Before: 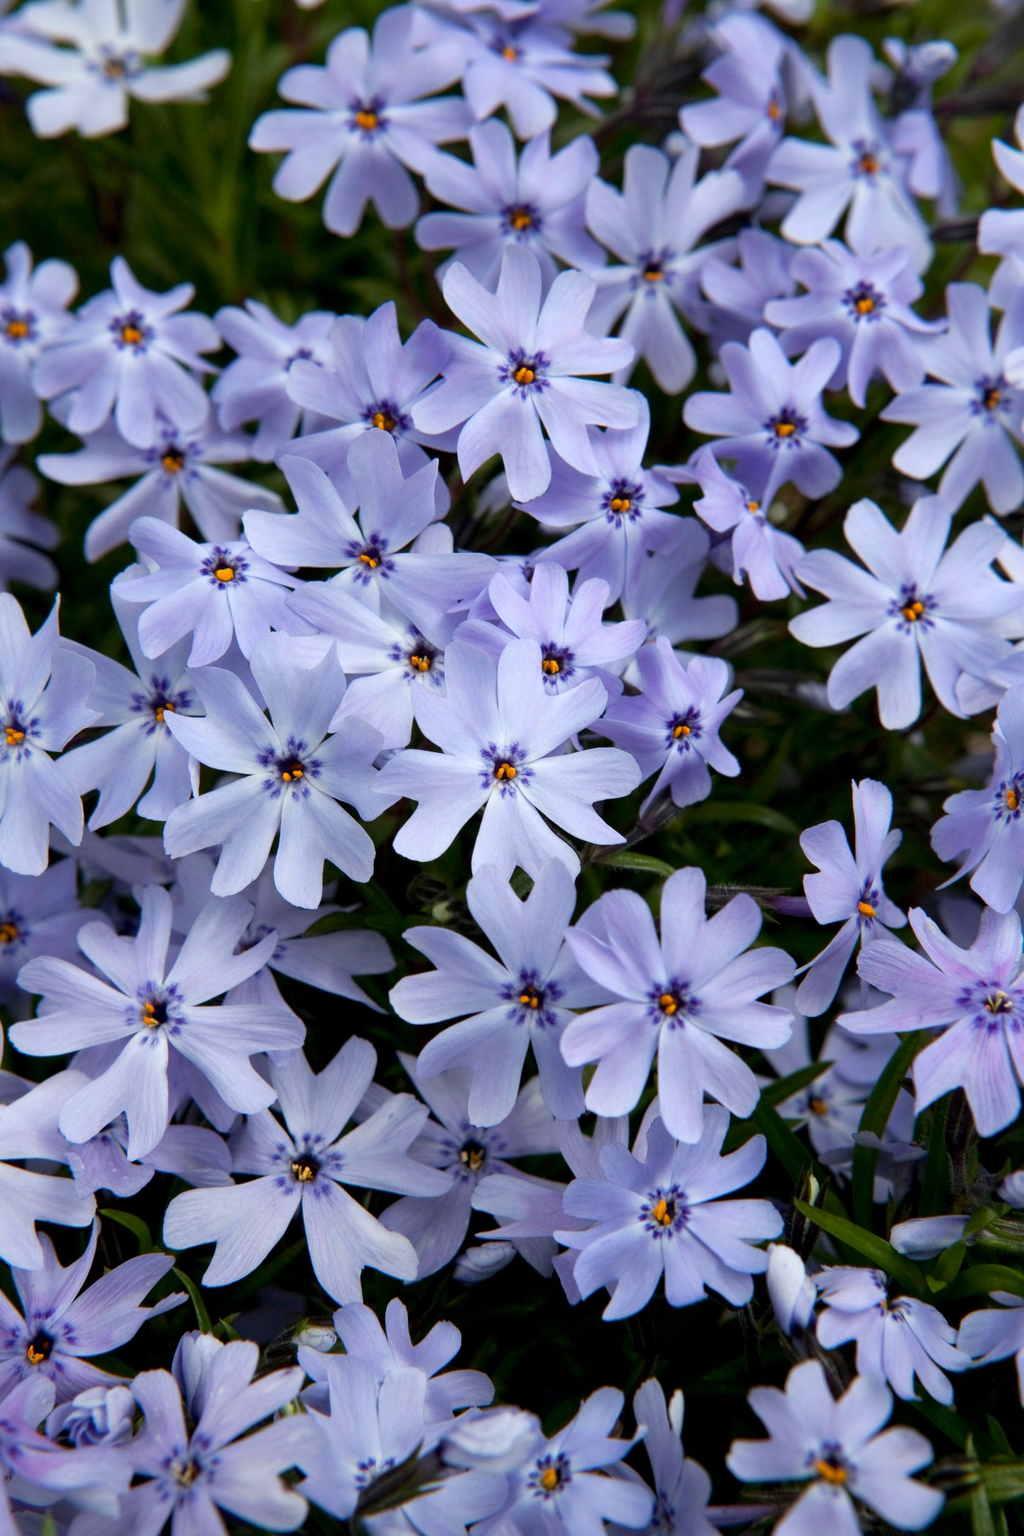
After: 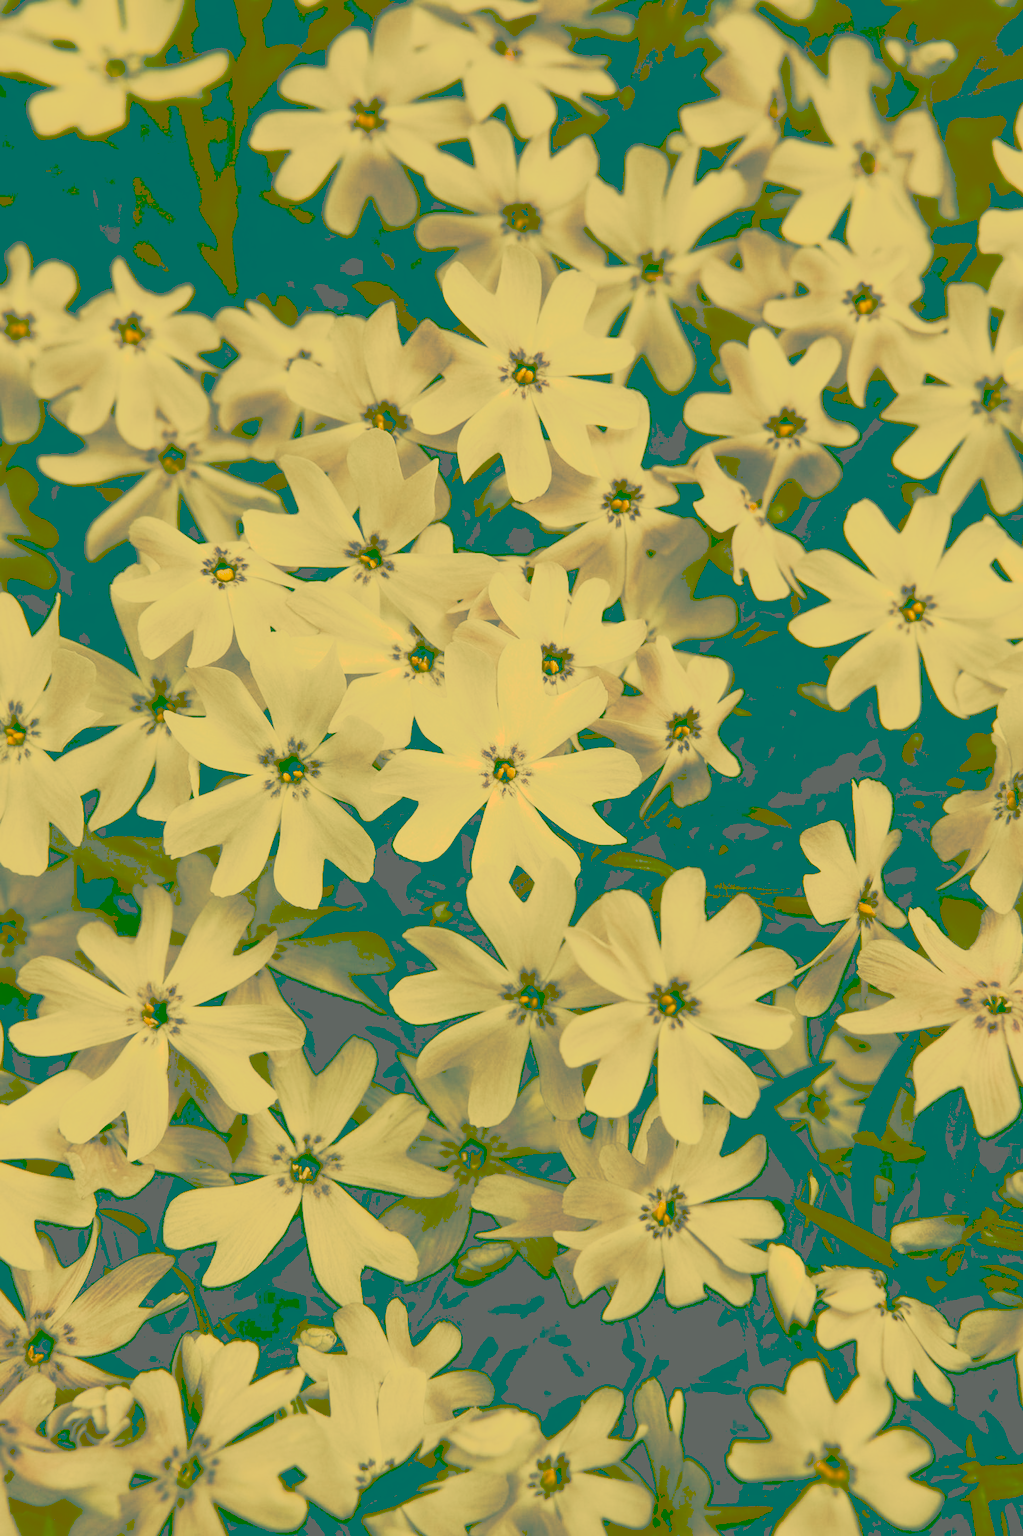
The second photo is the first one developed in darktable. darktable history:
tone curve: curves: ch0 [(0, 0) (0.003, 0.417) (0.011, 0.417) (0.025, 0.414) (0.044, 0.414) (0.069, 0.415) (0.1, 0.415) (0.136, 0.416) (0.177, 0.417) (0.224, 0.421) (0.277, 0.427) (0.335, 0.451) (0.399, 0.495) (0.468, 0.554) (0.543, 0.636) (0.623, 0.722) (0.709, 0.779) (0.801, 0.821) (0.898, 0.845) (1, 1)], preserve colors none
color look up table: target L [91.02, 92.01, 90.99, 79.68, 71.46, 69.64, 71.89, 68.19, 50.85, 43.39, 41.7, 23.98, 23.98, 203.62, 84.55, 72.19, 65.72, 70.53, 61.66, 52.06, 54.12, 52.19, 49.9, 40.37, 27.14, 7.331, 17.49, 23.98, 90.93, 90.03, 87.09, 68.93, 65.52, 84.32, 63.74, 59.48, 60.04, 42.59, 46.88, 25.02, 30.66, 24.88, 17.51, 91.96, 76.16, 70.48, 68.91, 60.82, 47.92], target a [30.86, 26.06, 30.78, -17.17, -14.64, -2.787, 0.597, -22.96, -28.45, -13.95, -23.27, -70.41, -70.41, 0, 50.38, 15.5, 18.67, 32.77, 45.16, 5.351, 23.63, 1.799, 16.08, 29.81, 14.77, -23.7, -55.37, -70.41, 30.75, 33.66, 42.57, -0.503, 8.288, 51.89, 38.3, 7.791, 19.94, -0.358, -1.068, -72.26, 1.784, -72.04, -55.41, 26.04, -17.7, -8.535, -0.759, -16.86, -15.17], target b [81.22, 84.01, 82.53, 66.34, 58.77, 77.2, 57.26, 61.91, 86.94, 74.18, 71.17, 40.76, 40.76, -0.002, 73.47, 64.12, 112.46, 60.3, 105.51, 89.05, 92.63, 89.11, 85.29, 68.94, 46.22, 12.06, 29.57, 40.76, 79.64, 78.34, 72.78, 43.8, 47.59, 69.85, 46.93, 40.48, 35.36, 72.59, 14.95, 42.52, 52.14, 42.23, 29.59, 80.76, 57.84, 46.77, 49.61, 40.19, 28.34], num patches 49
